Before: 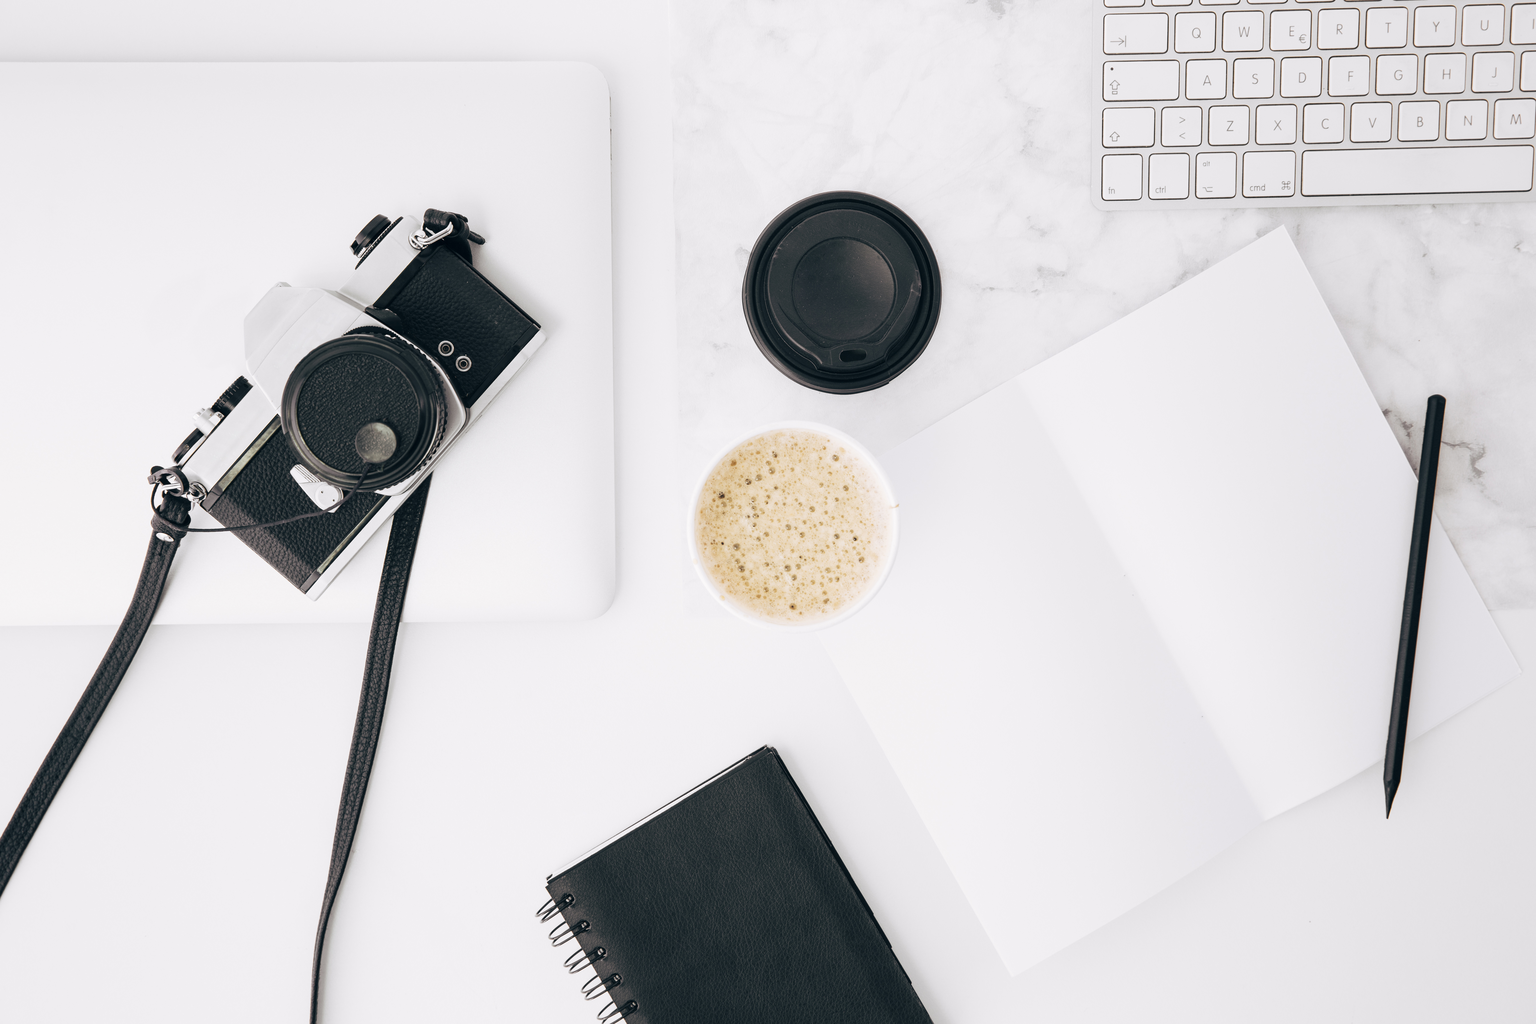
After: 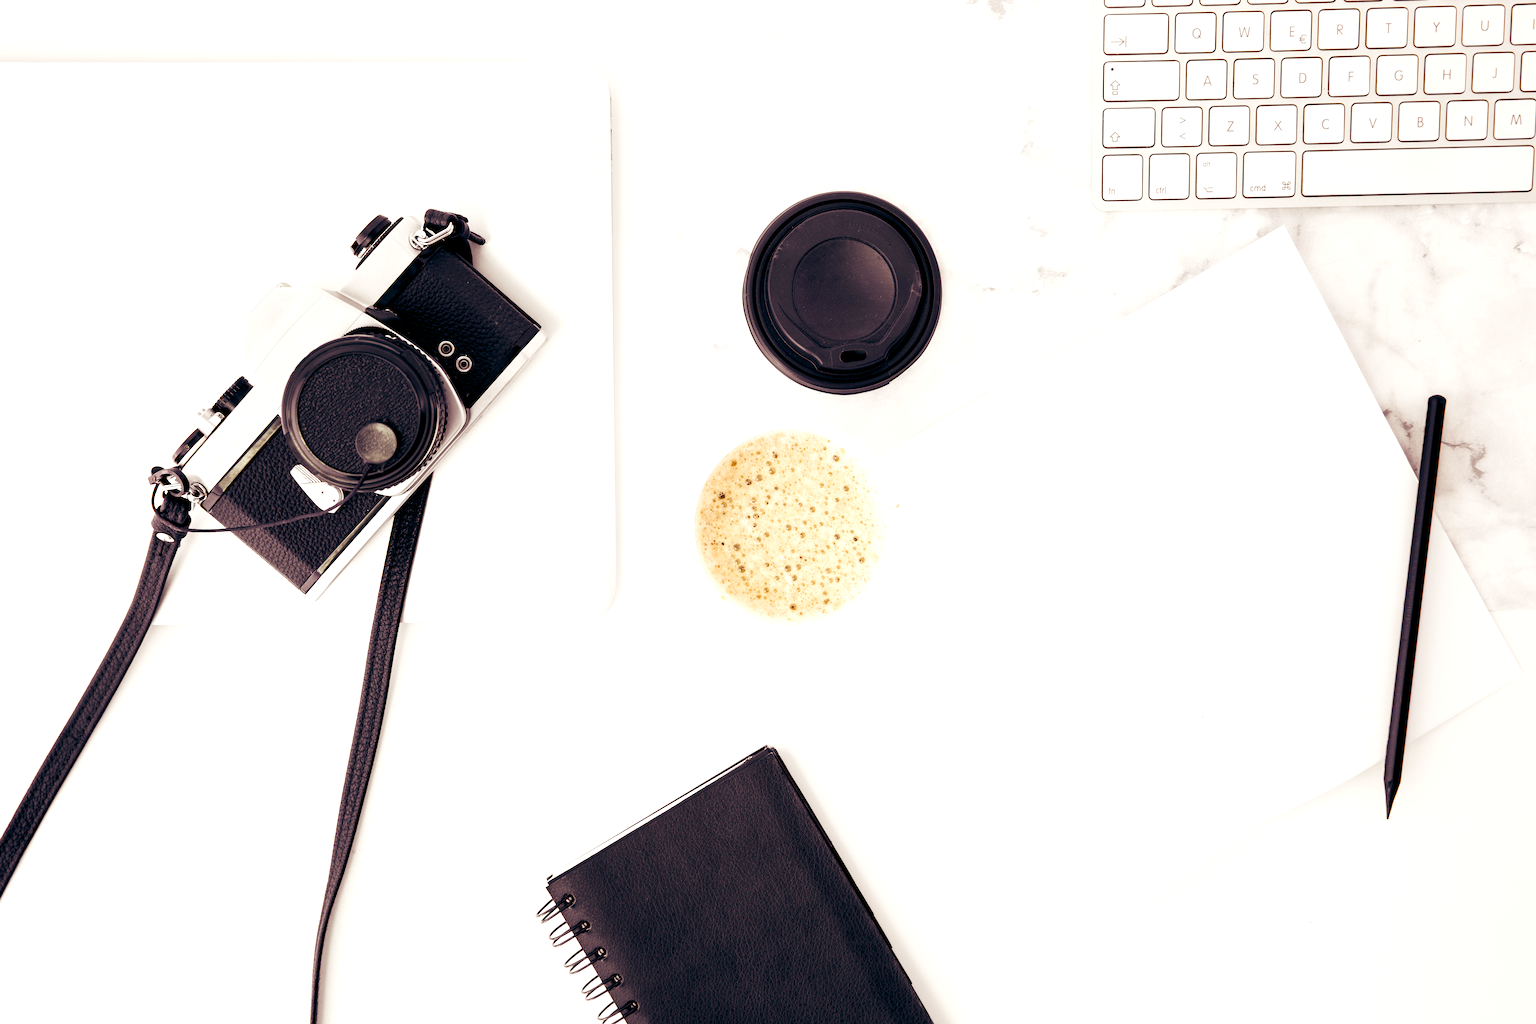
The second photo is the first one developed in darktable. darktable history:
color balance rgb: shadows lift › luminance -21.66%, shadows lift › chroma 6.57%, shadows lift › hue 270°, power › chroma 0.68%, power › hue 60°, highlights gain › luminance 6.08%, highlights gain › chroma 1.33%, highlights gain › hue 90°, global offset › luminance -0.87%, perceptual saturation grading › global saturation 26.86%, perceptual saturation grading › highlights -28.39%, perceptual saturation grading › mid-tones 15.22%, perceptual saturation grading › shadows 33.98%, perceptual brilliance grading › highlights 10%, perceptual brilliance grading › mid-tones 5%
rgb levels: mode RGB, independent channels, levels [[0, 0.474, 1], [0, 0.5, 1], [0, 0.5, 1]]
